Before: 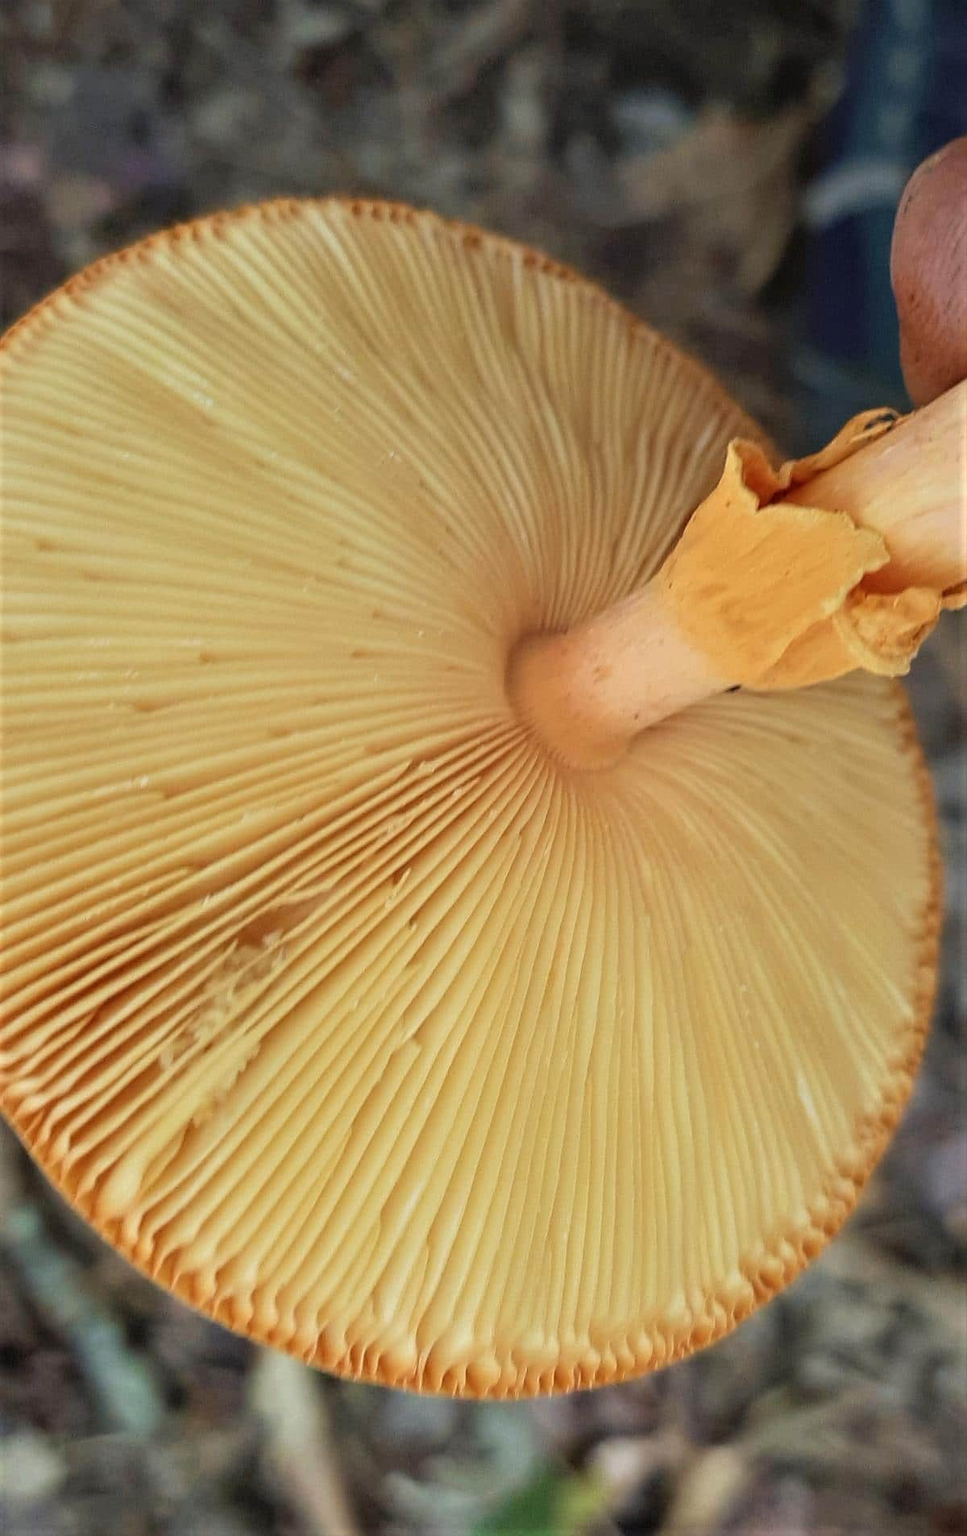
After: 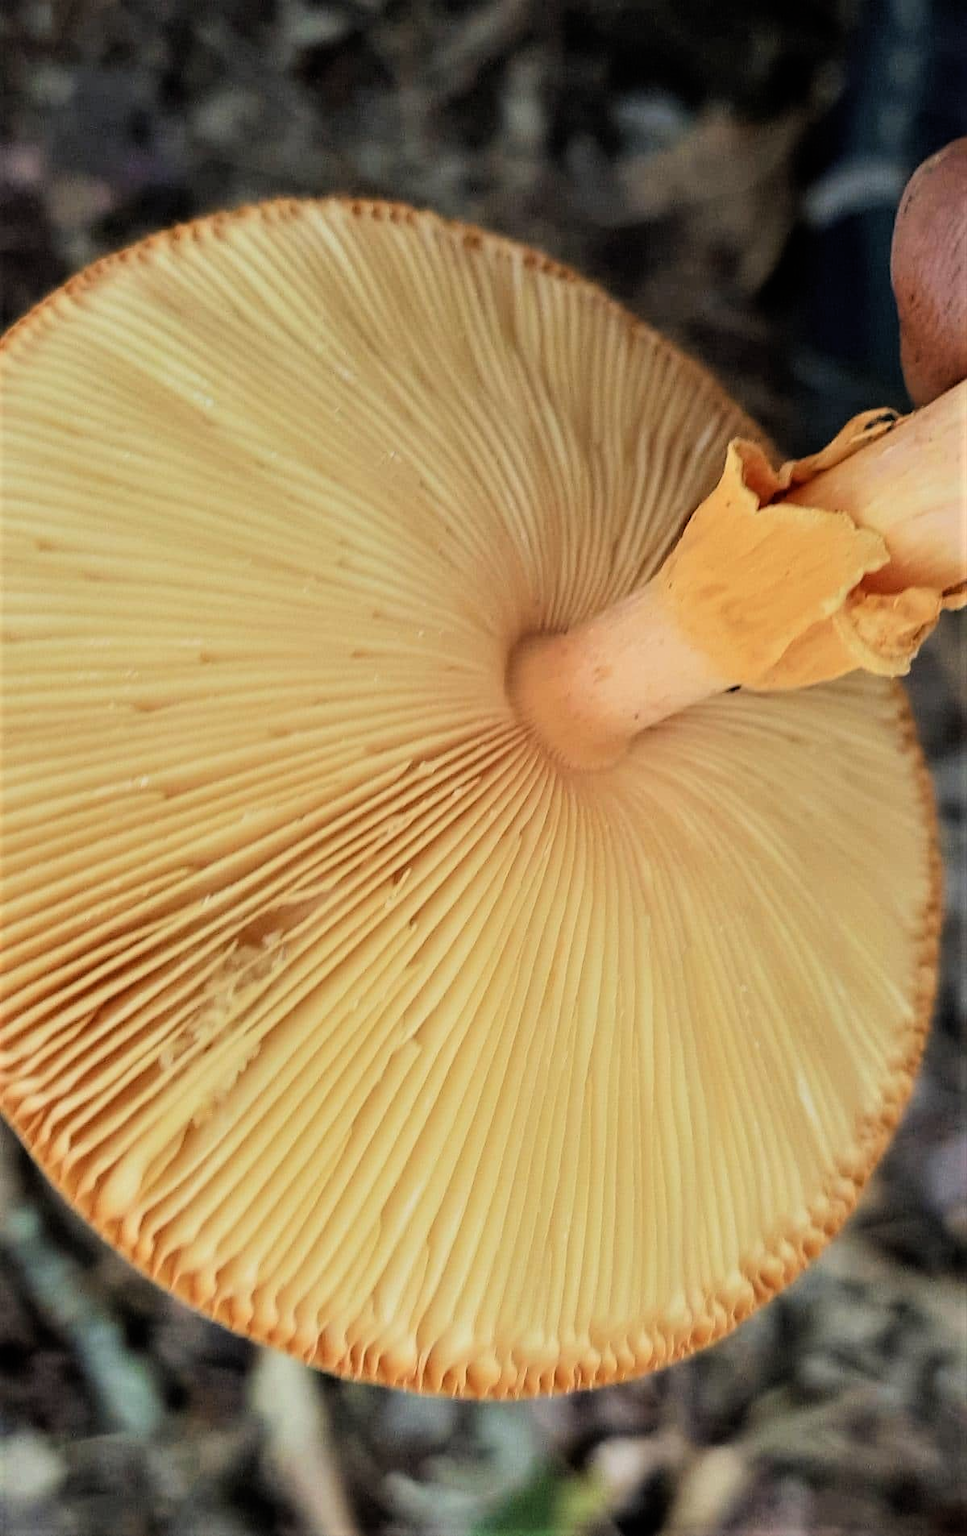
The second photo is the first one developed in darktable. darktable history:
filmic rgb: black relative exposure -7.97 EV, white relative exposure 4.06 EV, hardness 4.11, contrast 1.374, color science v6 (2022)
